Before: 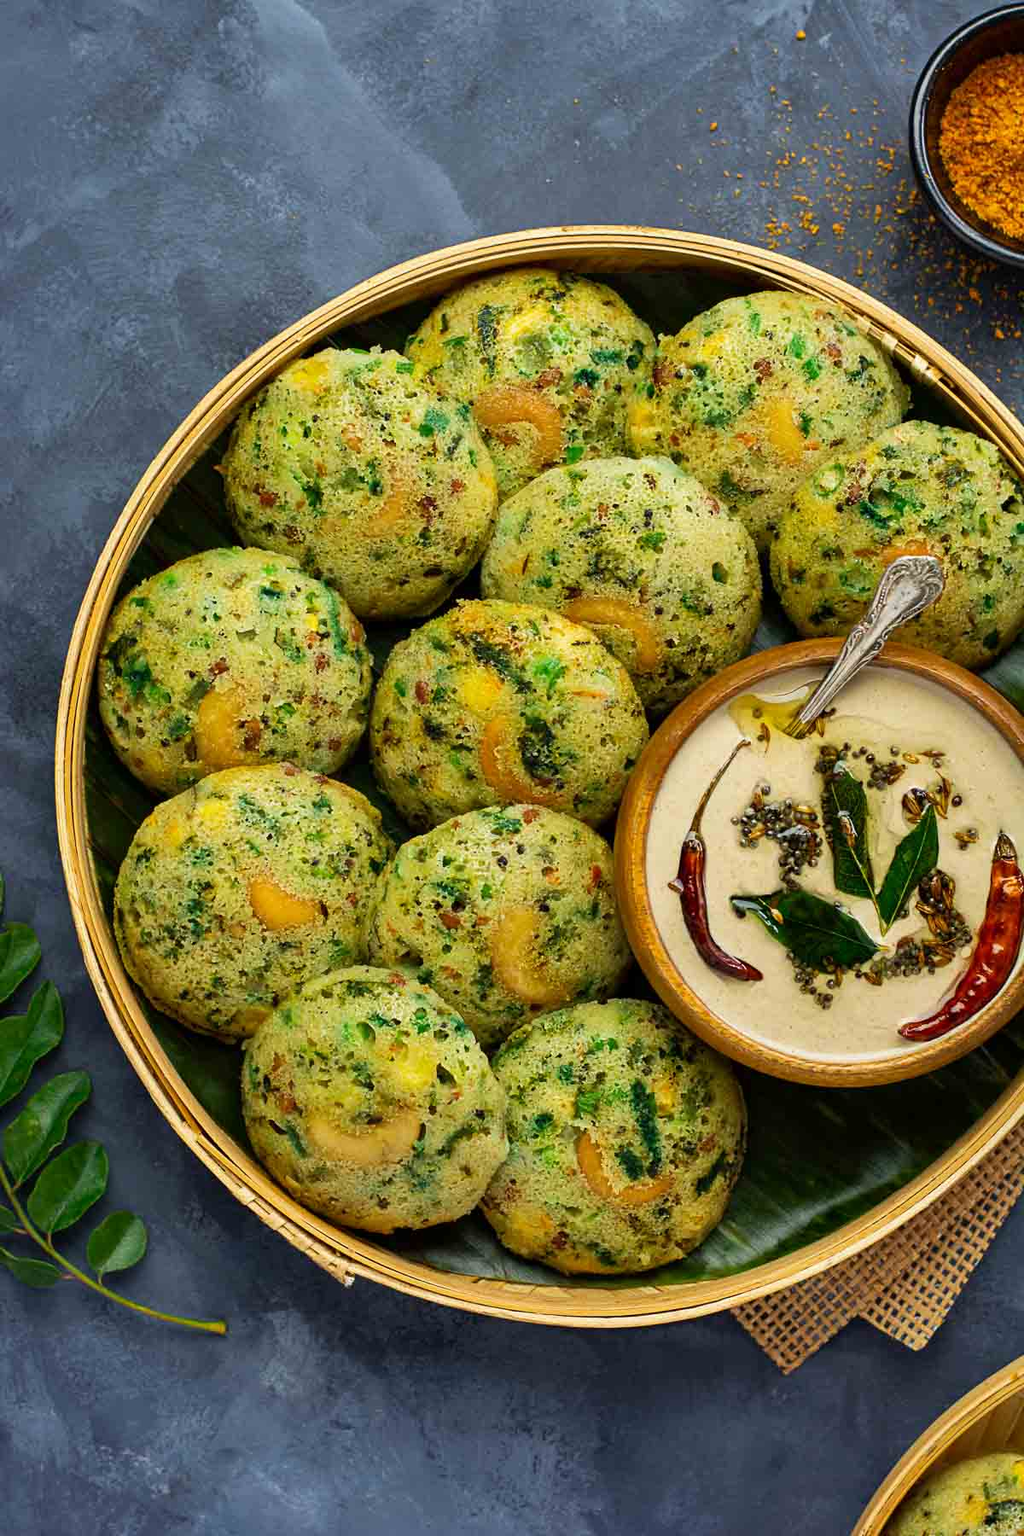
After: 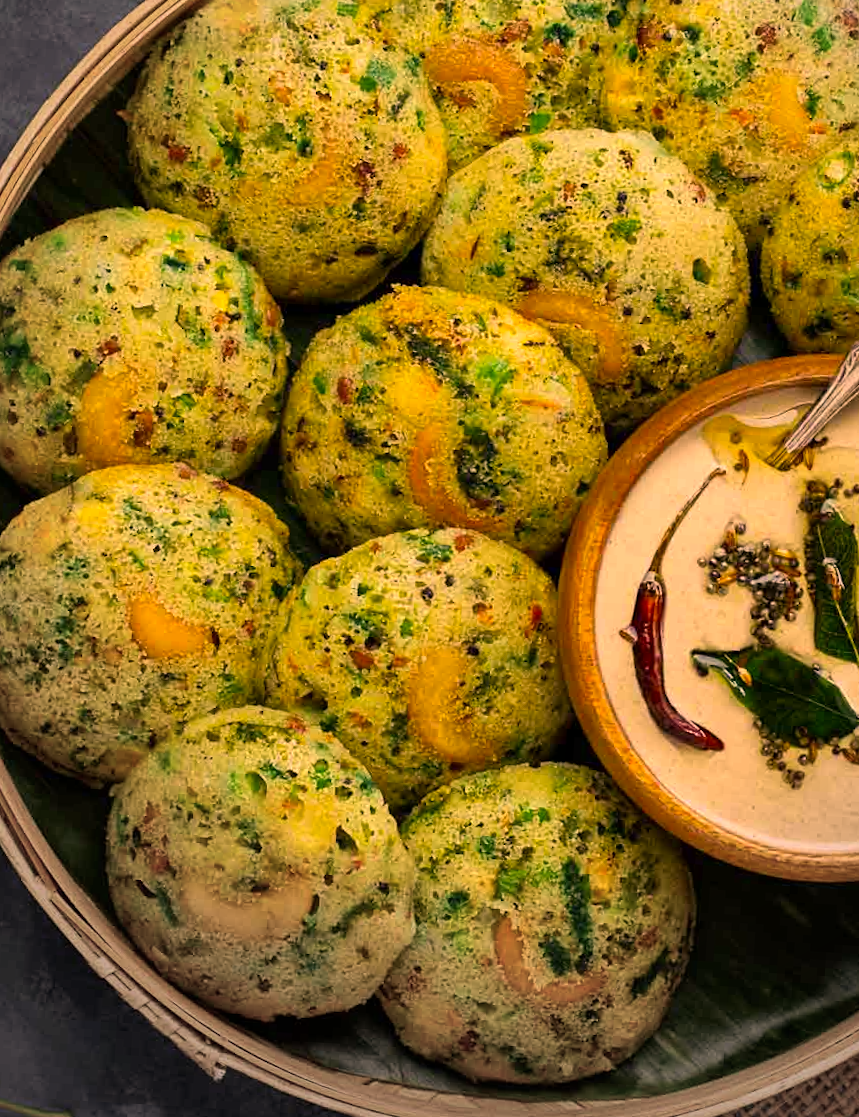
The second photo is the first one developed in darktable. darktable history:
vignetting: fall-off start 73.57%, center (0.22, -0.235)
color correction: highlights a* 21.88, highlights b* 22.25
crop and rotate: angle -3.37°, left 9.79%, top 20.73%, right 12.42%, bottom 11.82%
